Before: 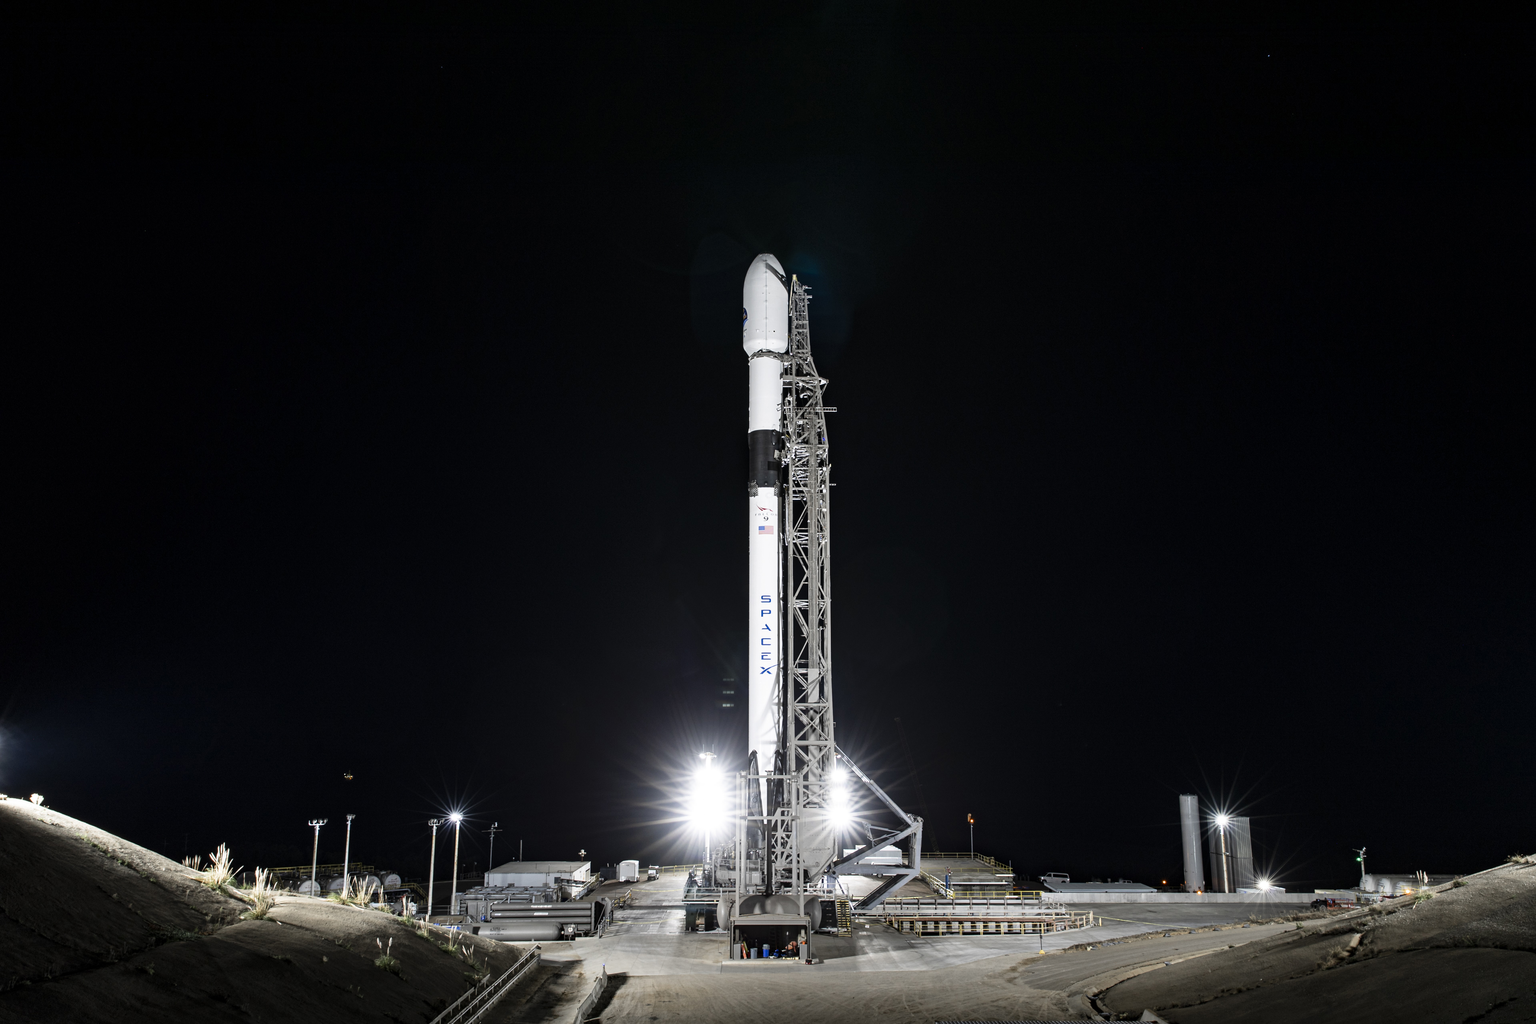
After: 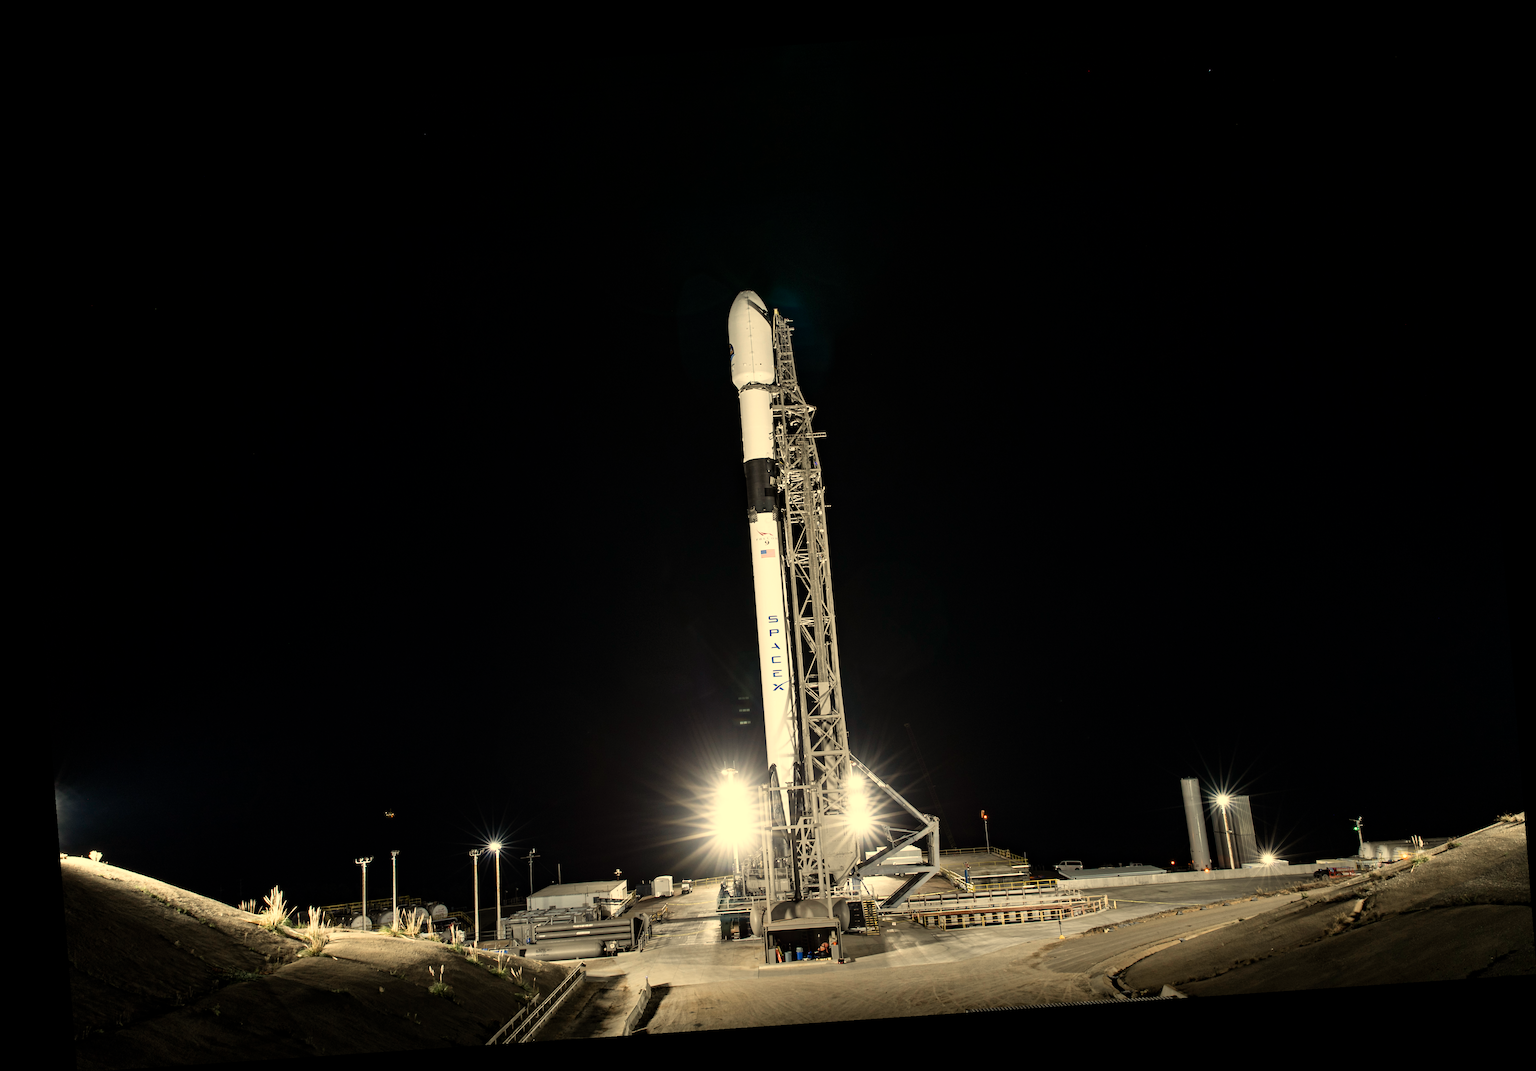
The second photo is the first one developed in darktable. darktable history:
rotate and perspective: rotation -4.2°, shear 0.006, automatic cropping off
white balance: red 1.08, blue 0.791
